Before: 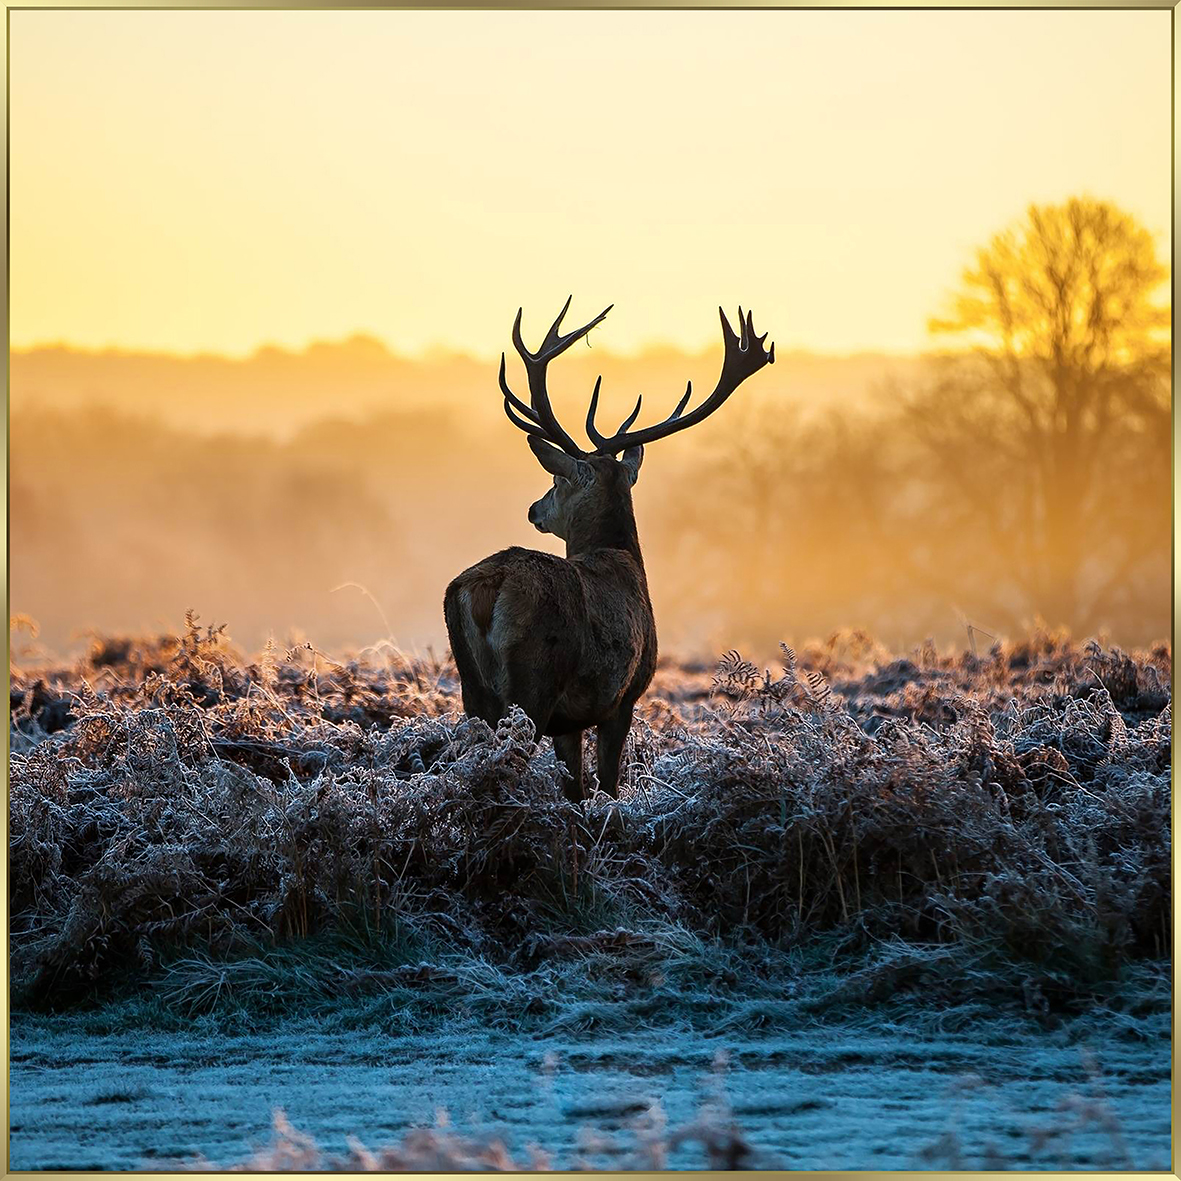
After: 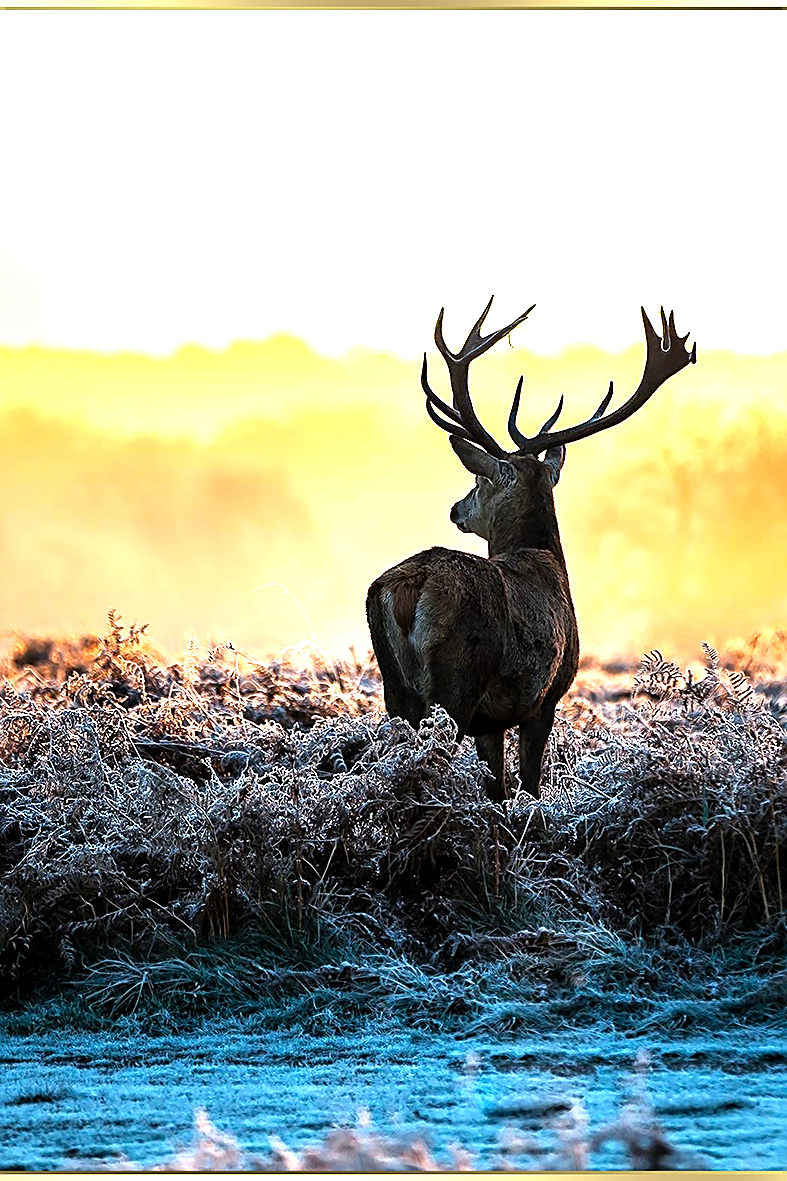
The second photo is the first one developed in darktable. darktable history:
crop and rotate: left 6.617%, right 26.717%
levels: levels [0.012, 0.367, 0.697]
sharpen: on, module defaults
